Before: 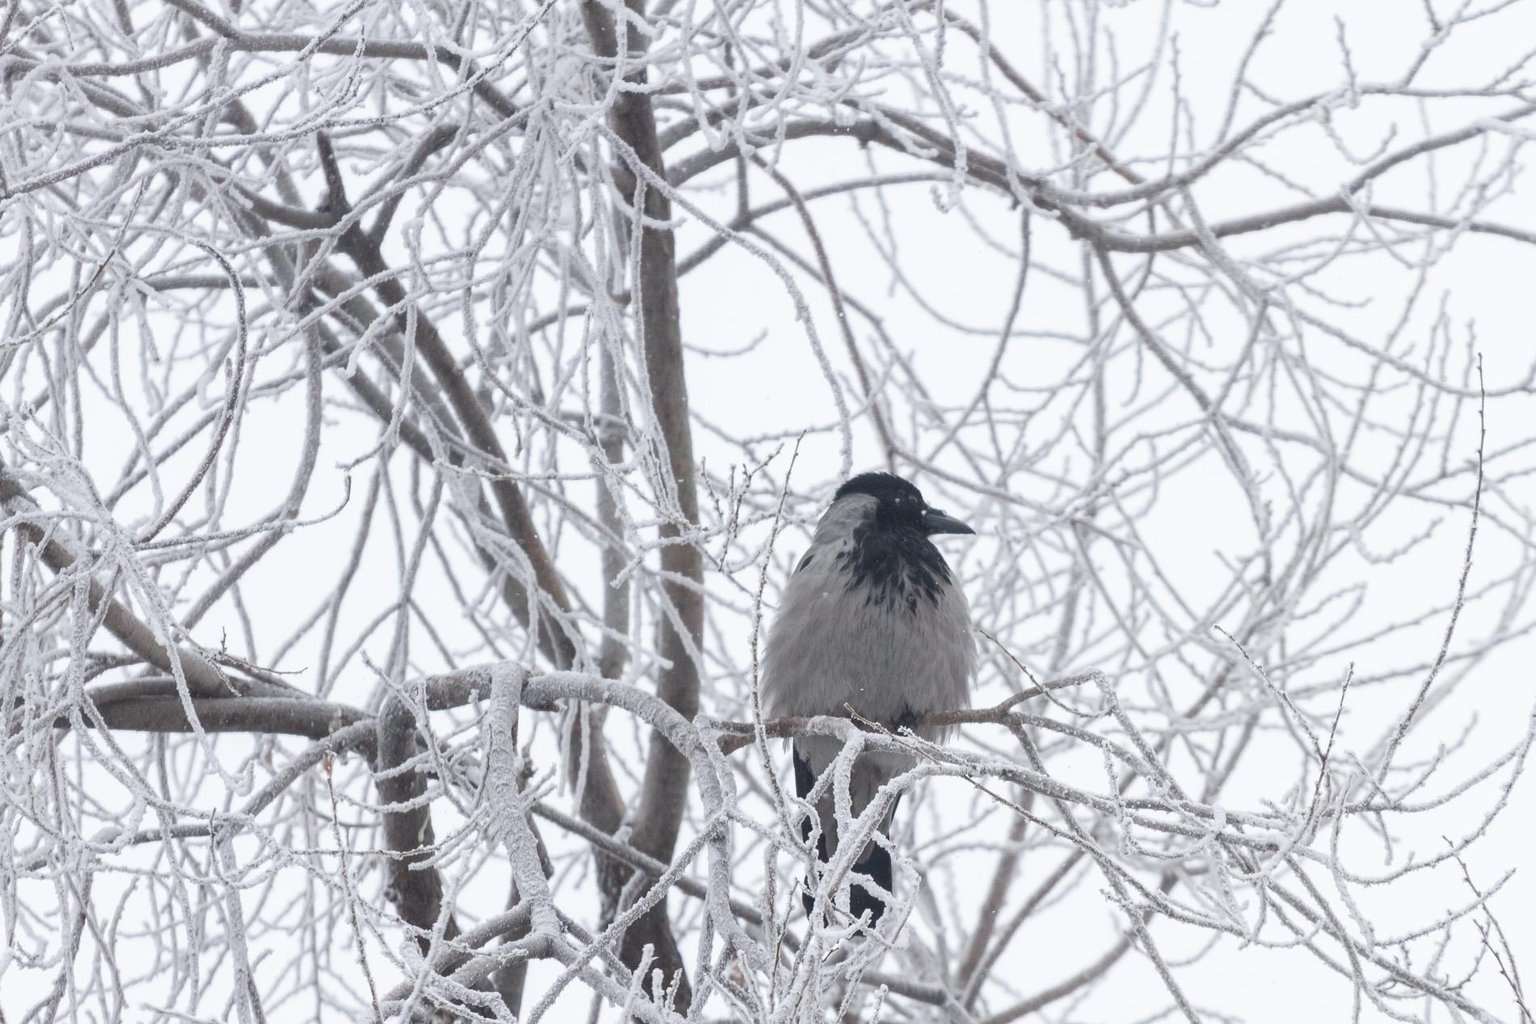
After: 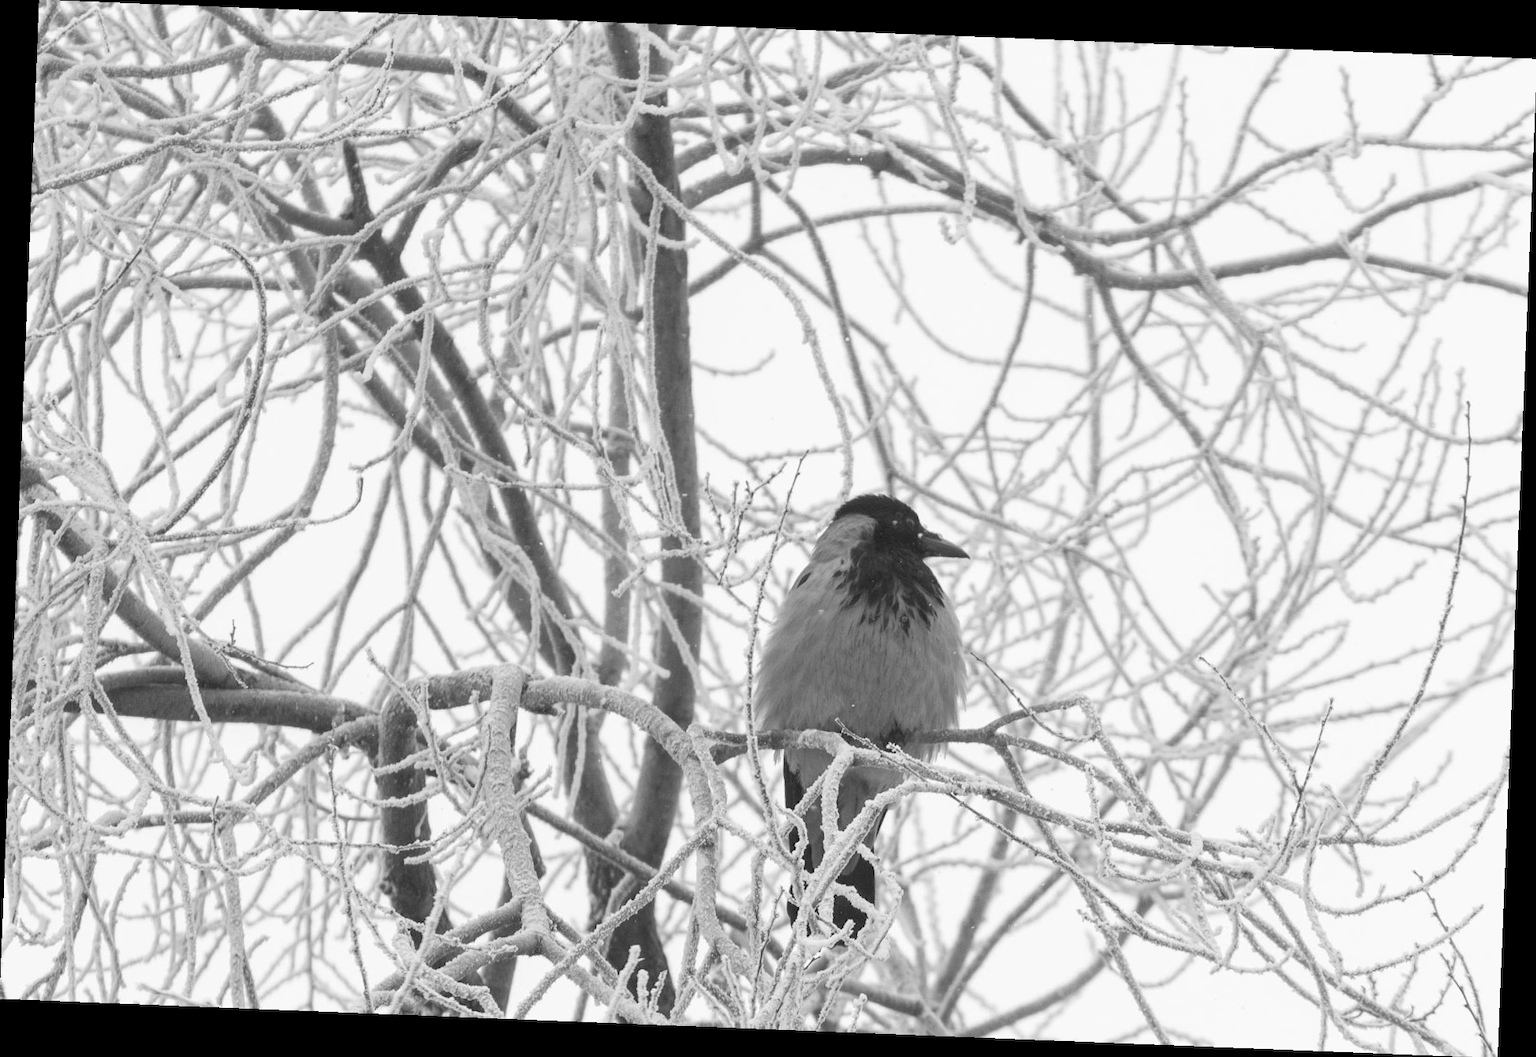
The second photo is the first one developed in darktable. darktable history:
monochrome: on, module defaults
rotate and perspective: rotation 2.27°, automatic cropping off
